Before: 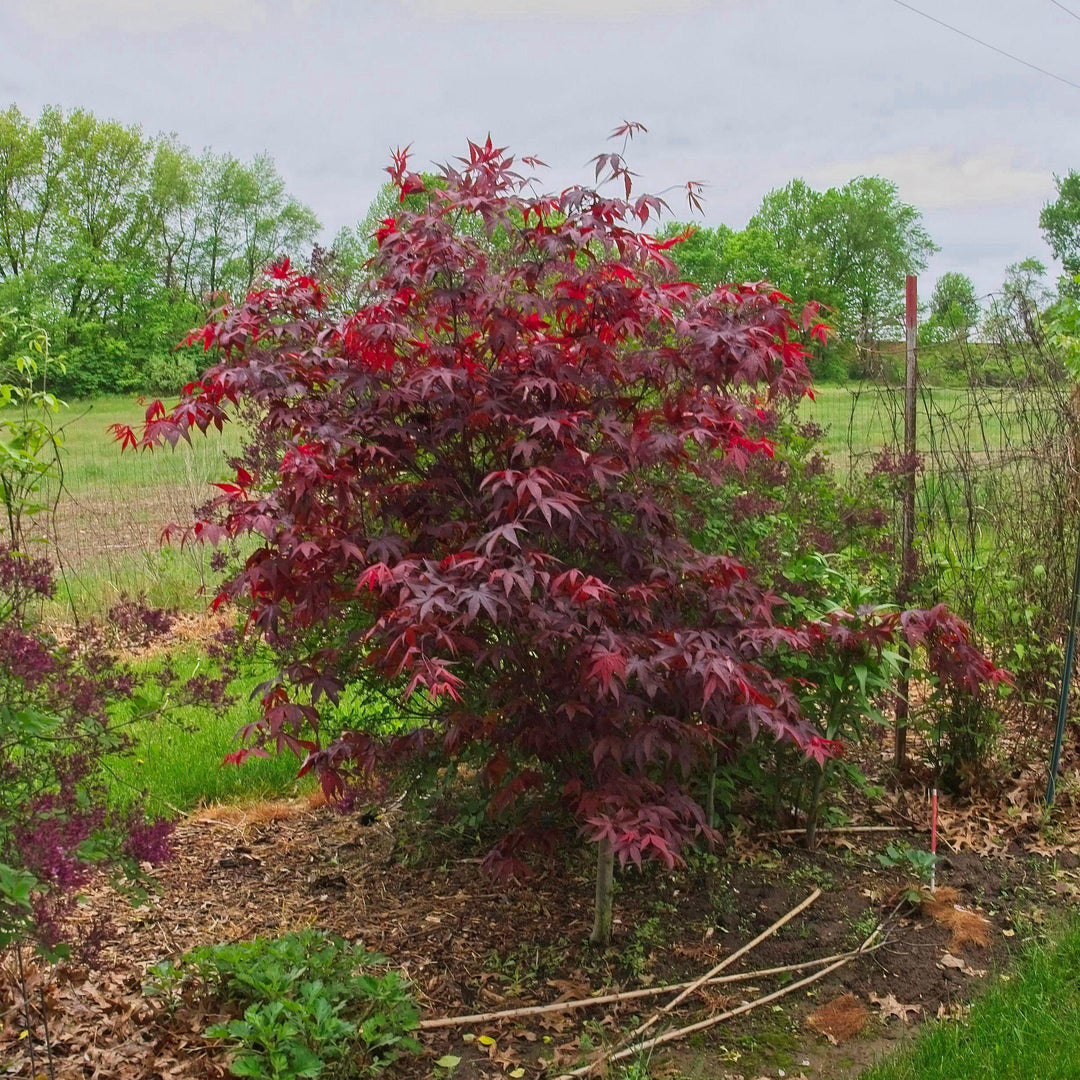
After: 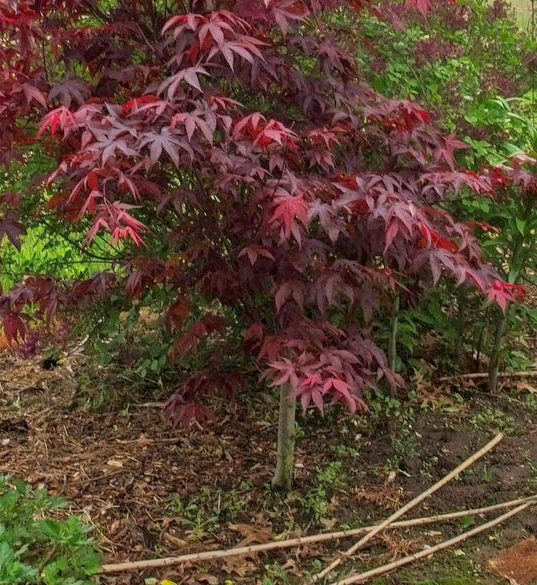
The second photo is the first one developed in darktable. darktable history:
shadows and highlights: on, module defaults
crop: left 29.484%, top 42.28%, right 20.762%, bottom 3.516%
local contrast: detail 130%
